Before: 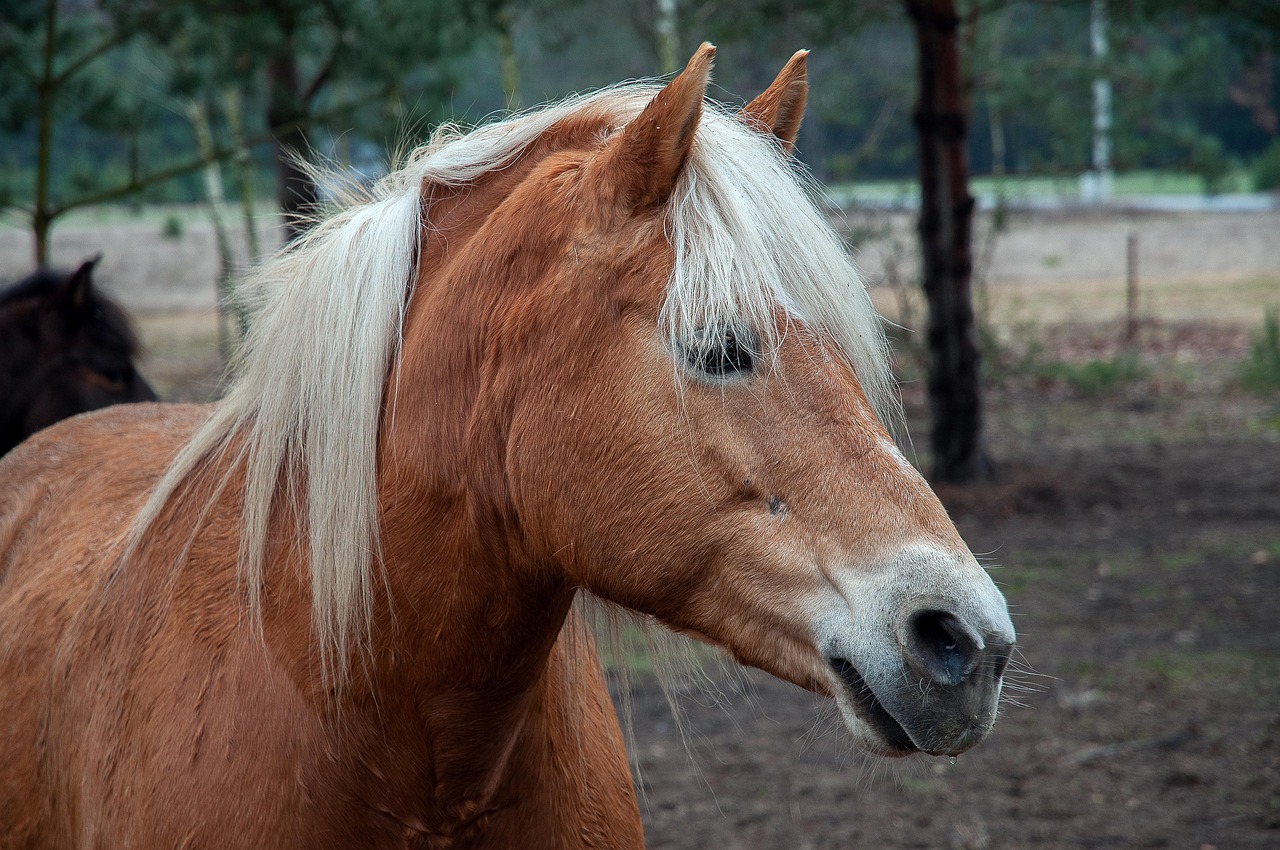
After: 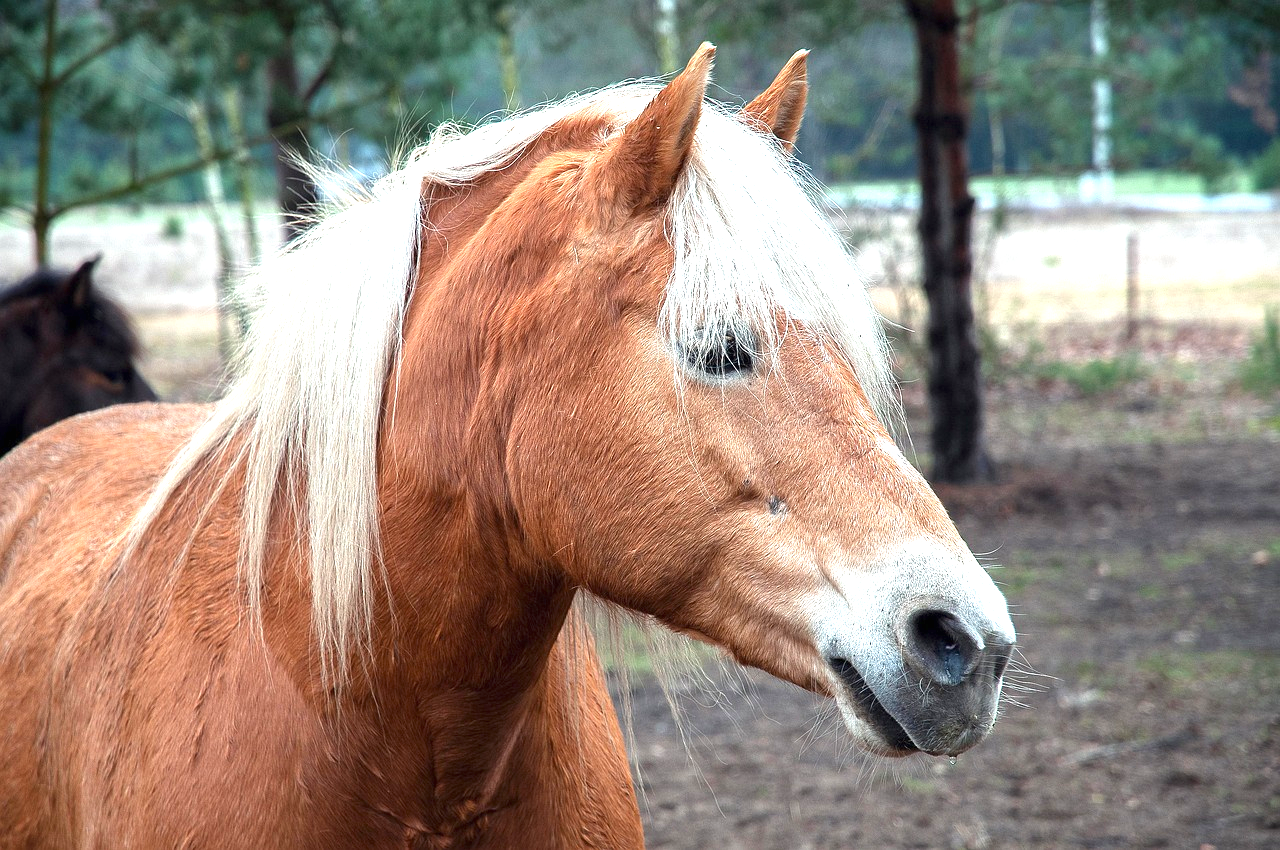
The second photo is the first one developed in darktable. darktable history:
exposure: black level correction 0, exposure 1.457 EV, compensate highlight preservation false
